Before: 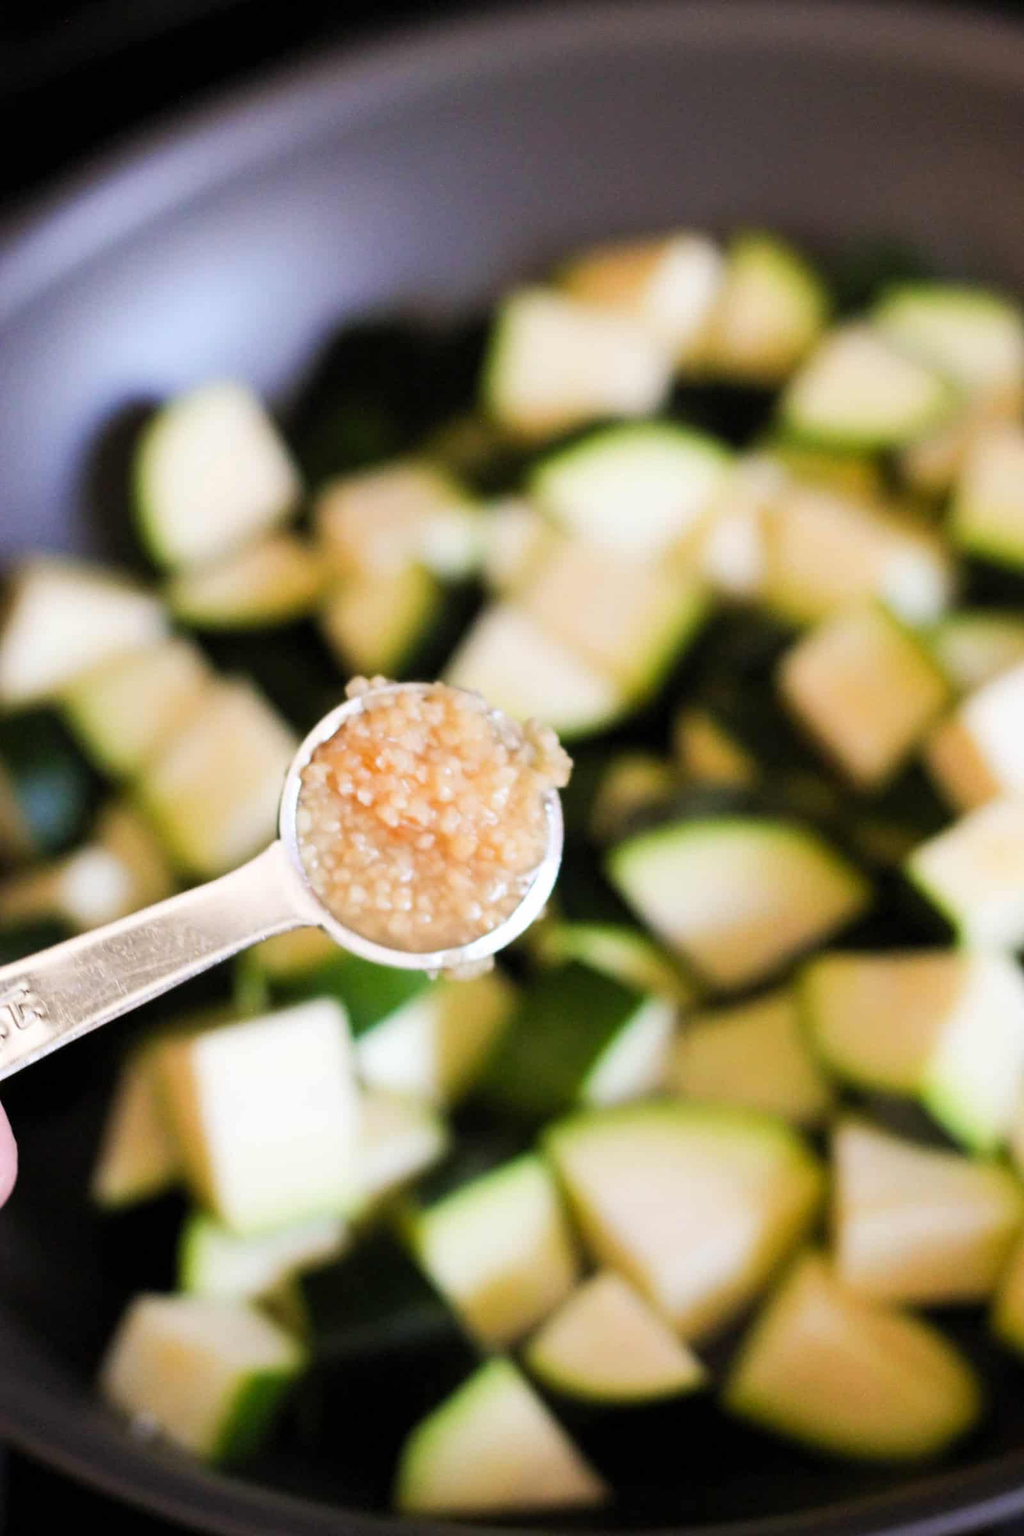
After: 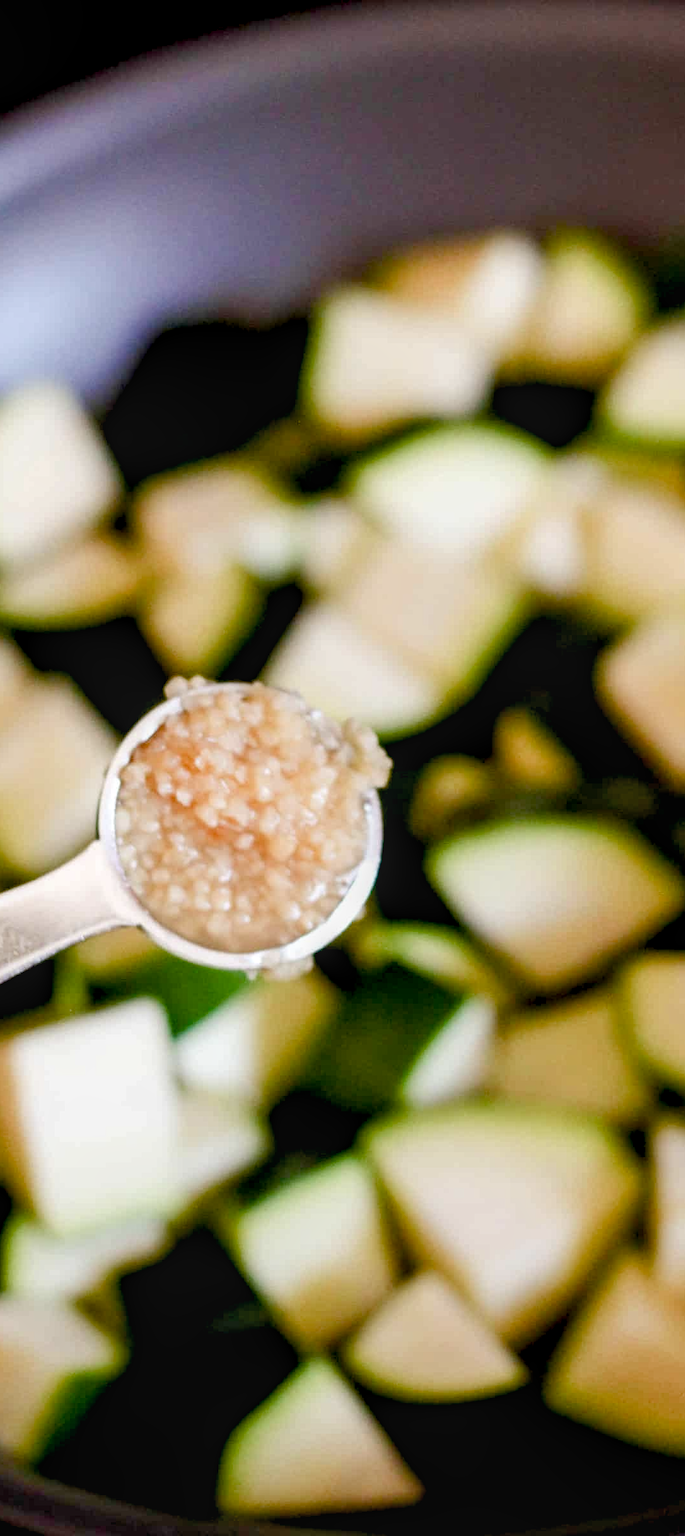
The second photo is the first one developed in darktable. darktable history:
color balance rgb: global offset › luminance -1.421%, perceptual saturation grading › global saturation -0.003%, perceptual saturation grading › highlights -34.728%, perceptual saturation grading › mid-tones 15.091%, perceptual saturation grading › shadows 48.342%, global vibrance 20%
crop and rotate: left 17.701%, right 15.329%
local contrast: on, module defaults
